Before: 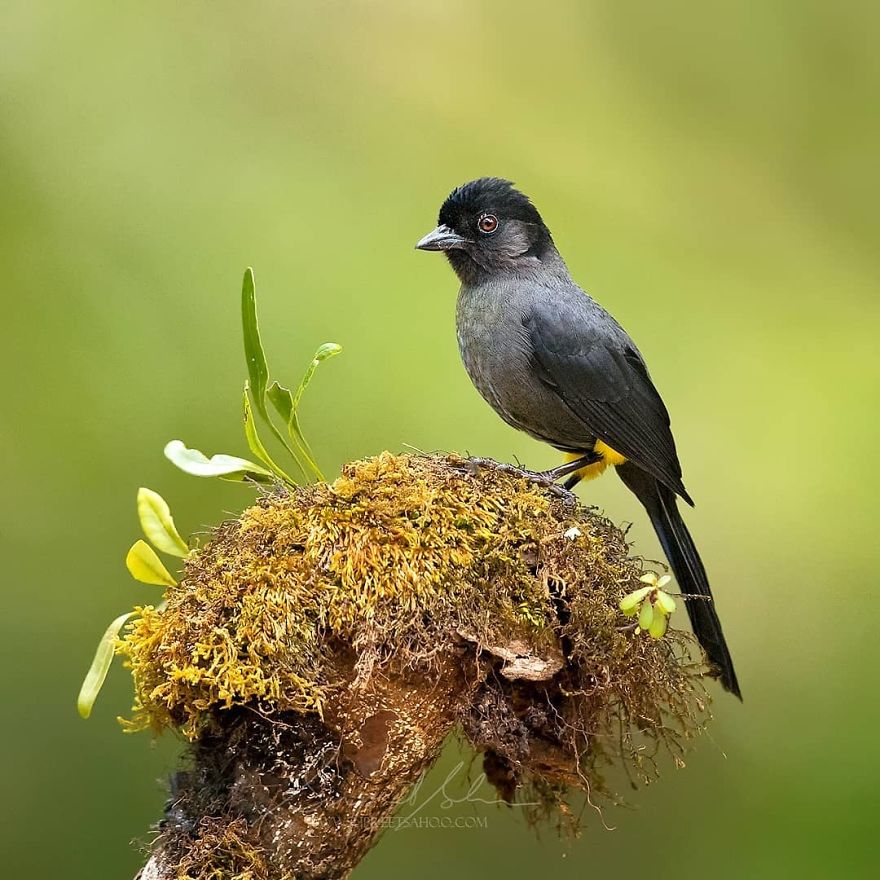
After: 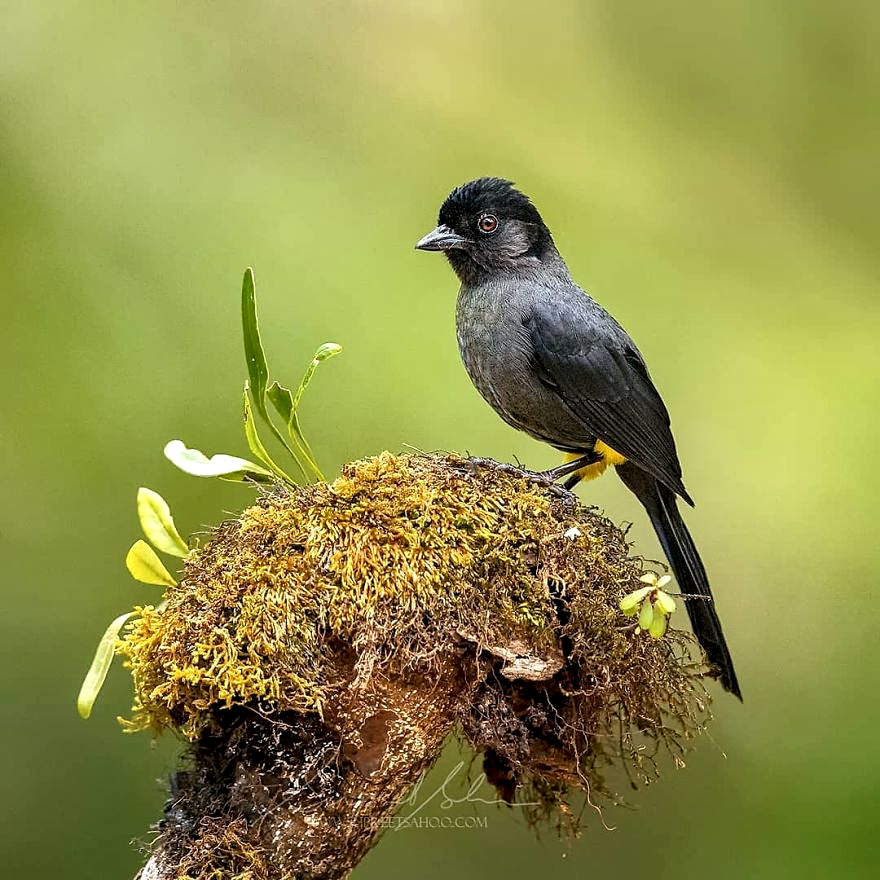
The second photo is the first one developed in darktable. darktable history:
local contrast: detail 150%
sharpen: amount 0.2
